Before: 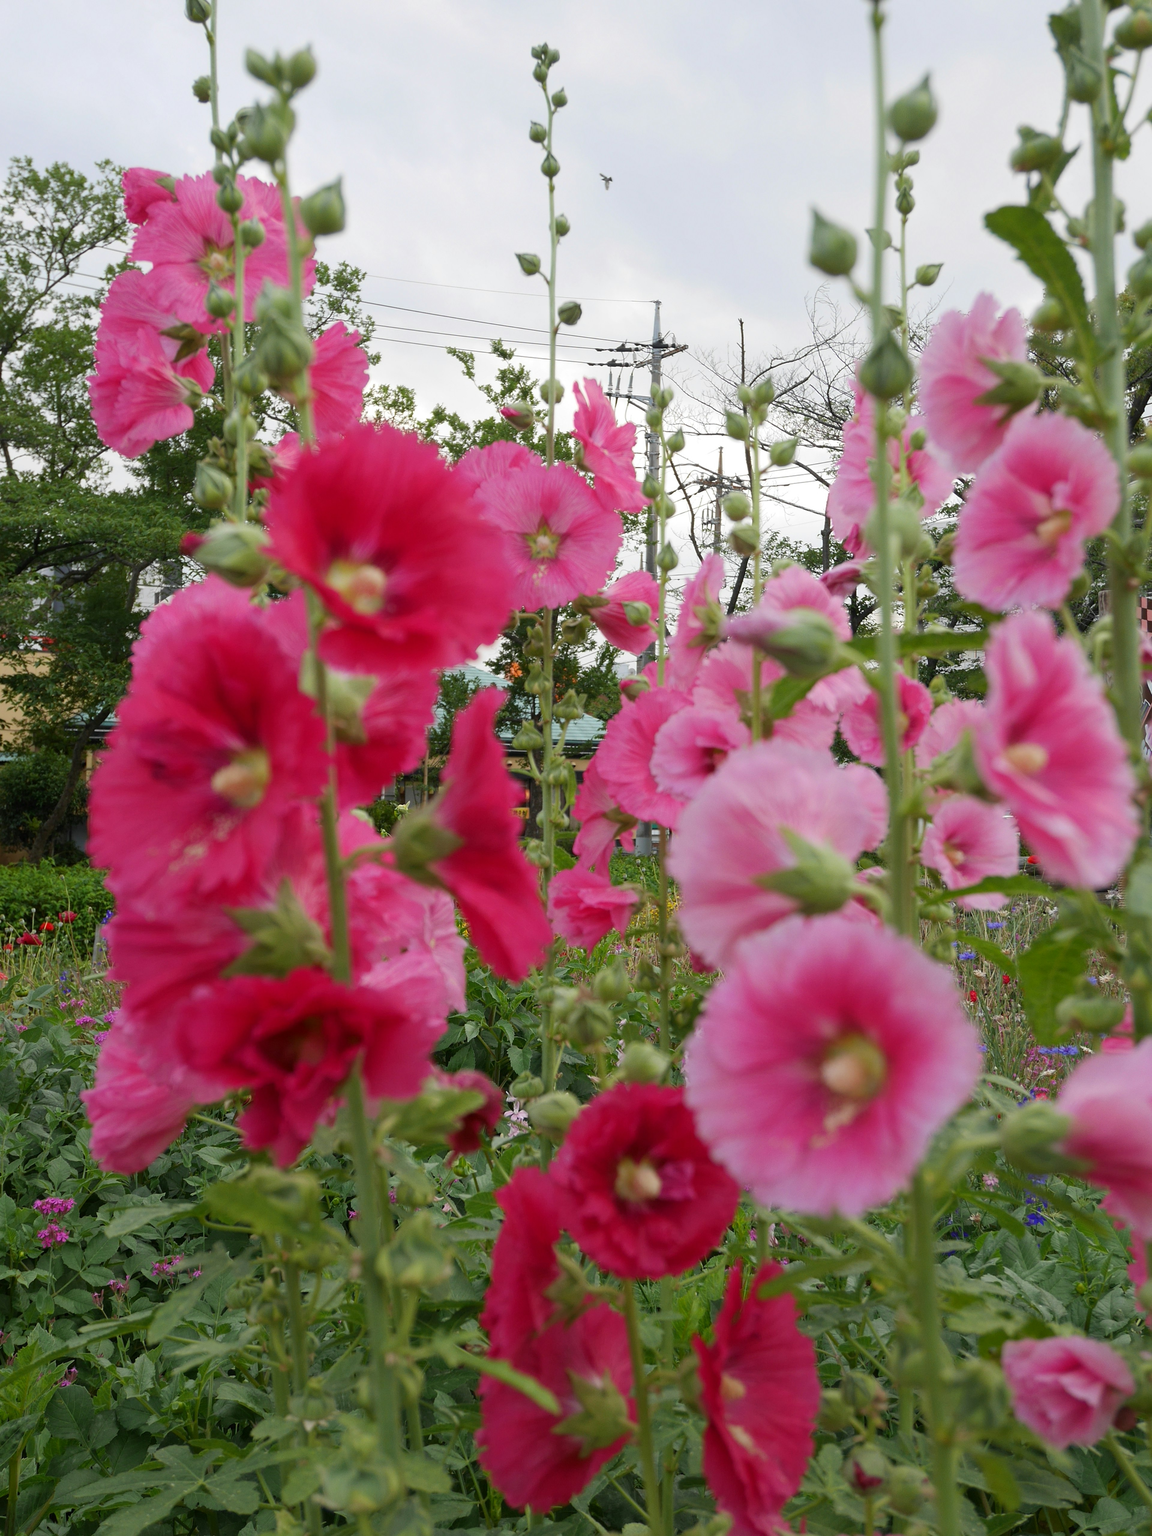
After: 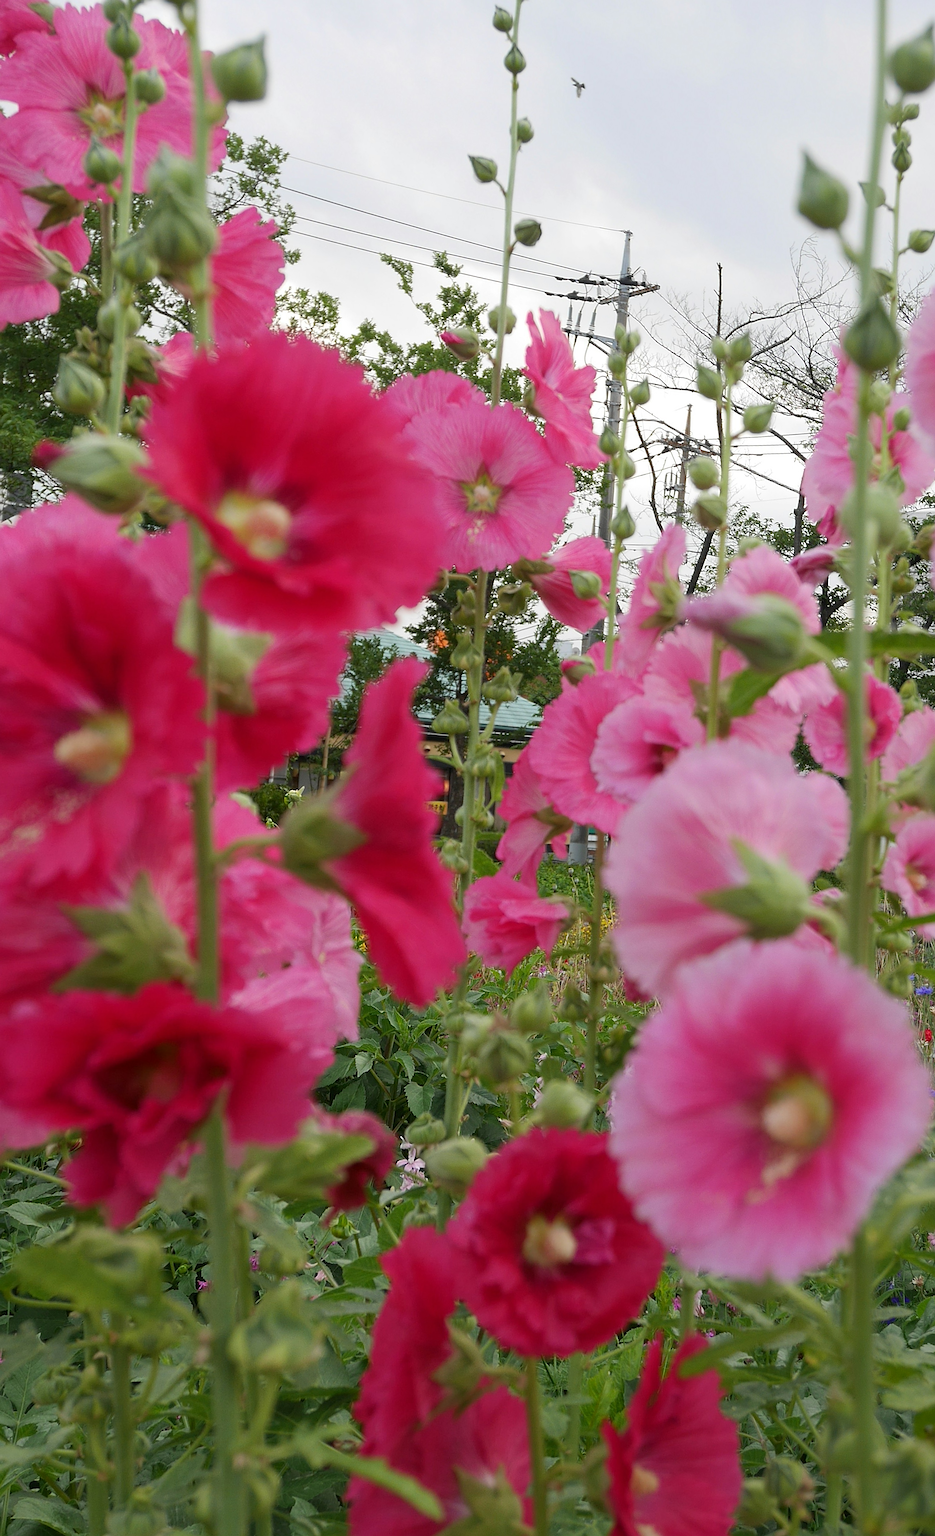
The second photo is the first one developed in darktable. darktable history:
crop and rotate: angle -3.27°, left 14.277%, top 0.028%, right 10.766%, bottom 0.028%
rotate and perspective: rotation -0.013°, lens shift (vertical) -0.027, lens shift (horizontal) 0.178, crop left 0.016, crop right 0.989, crop top 0.082, crop bottom 0.918
sharpen: on, module defaults
